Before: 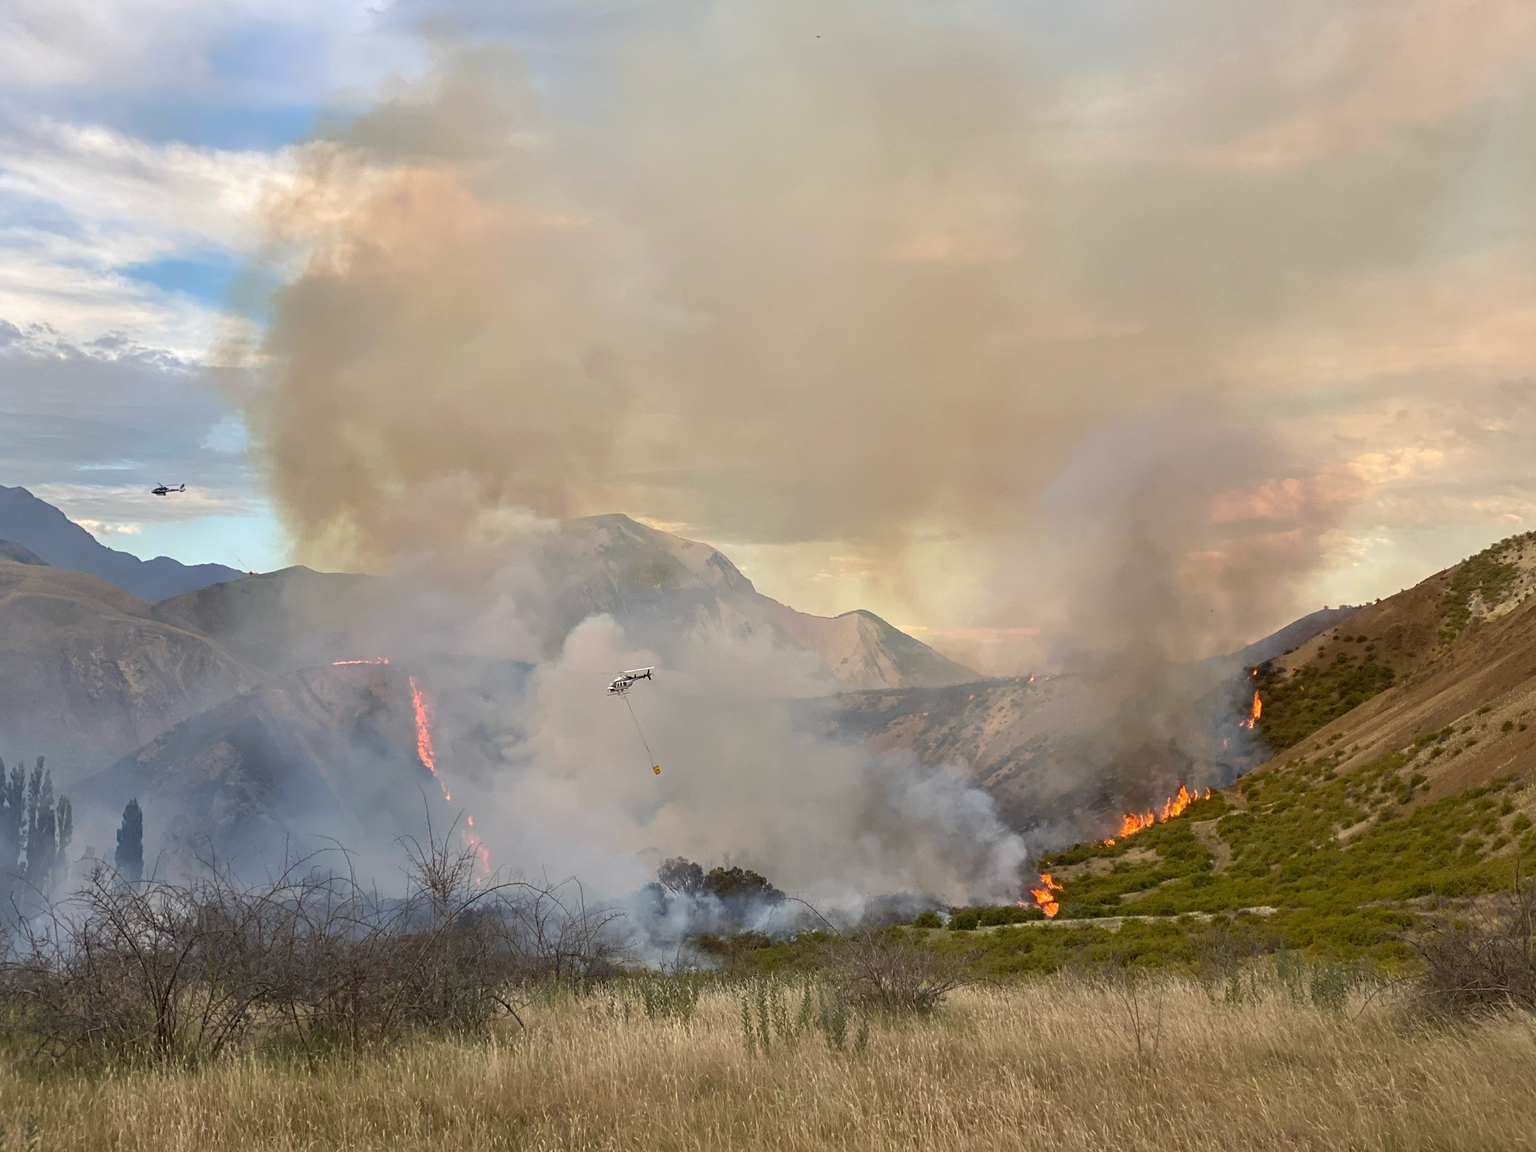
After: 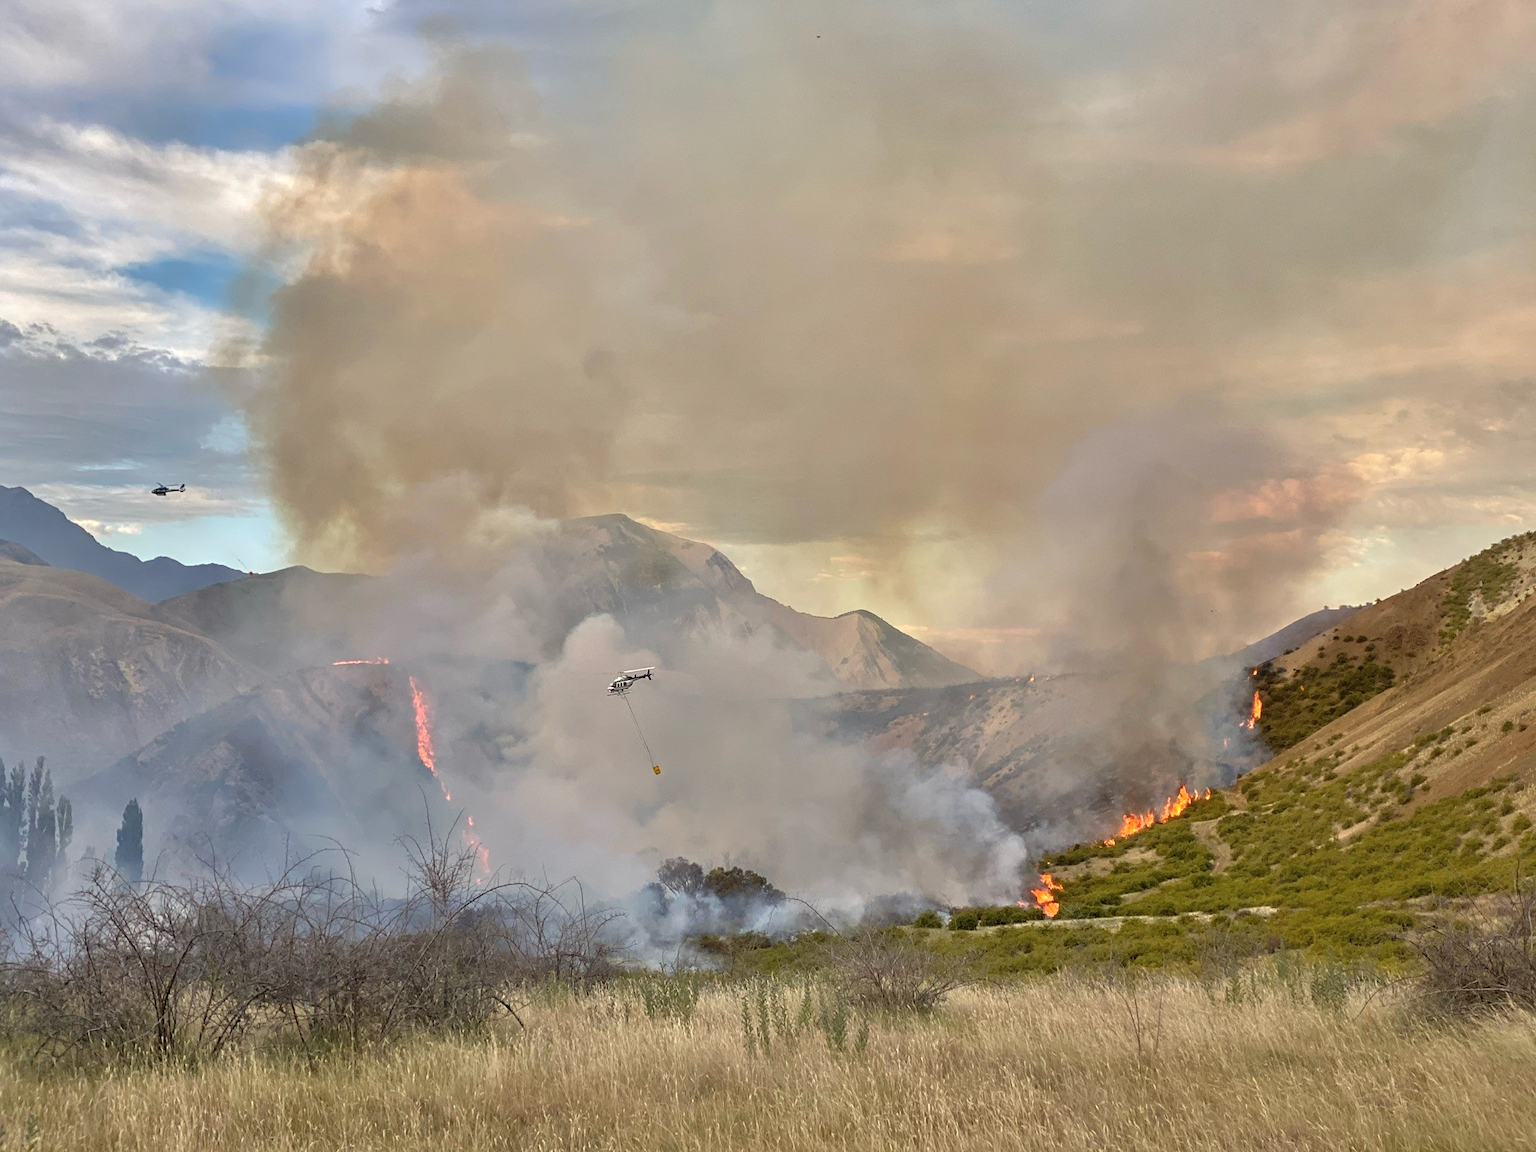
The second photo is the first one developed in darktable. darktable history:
tone equalizer: -8 EV 0.006 EV, -7 EV -0.018 EV, -6 EV 0.035 EV, -5 EV 0.035 EV, -4 EV 0.26 EV, -3 EV 0.659 EV, -2 EV 0.576 EV, -1 EV 0.213 EV, +0 EV 0.034 EV
shadows and highlights: shadows 59.34, soften with gaussian
exposure: compensate highlight preservation false
contrast brightness saturation: saturation -0.066
